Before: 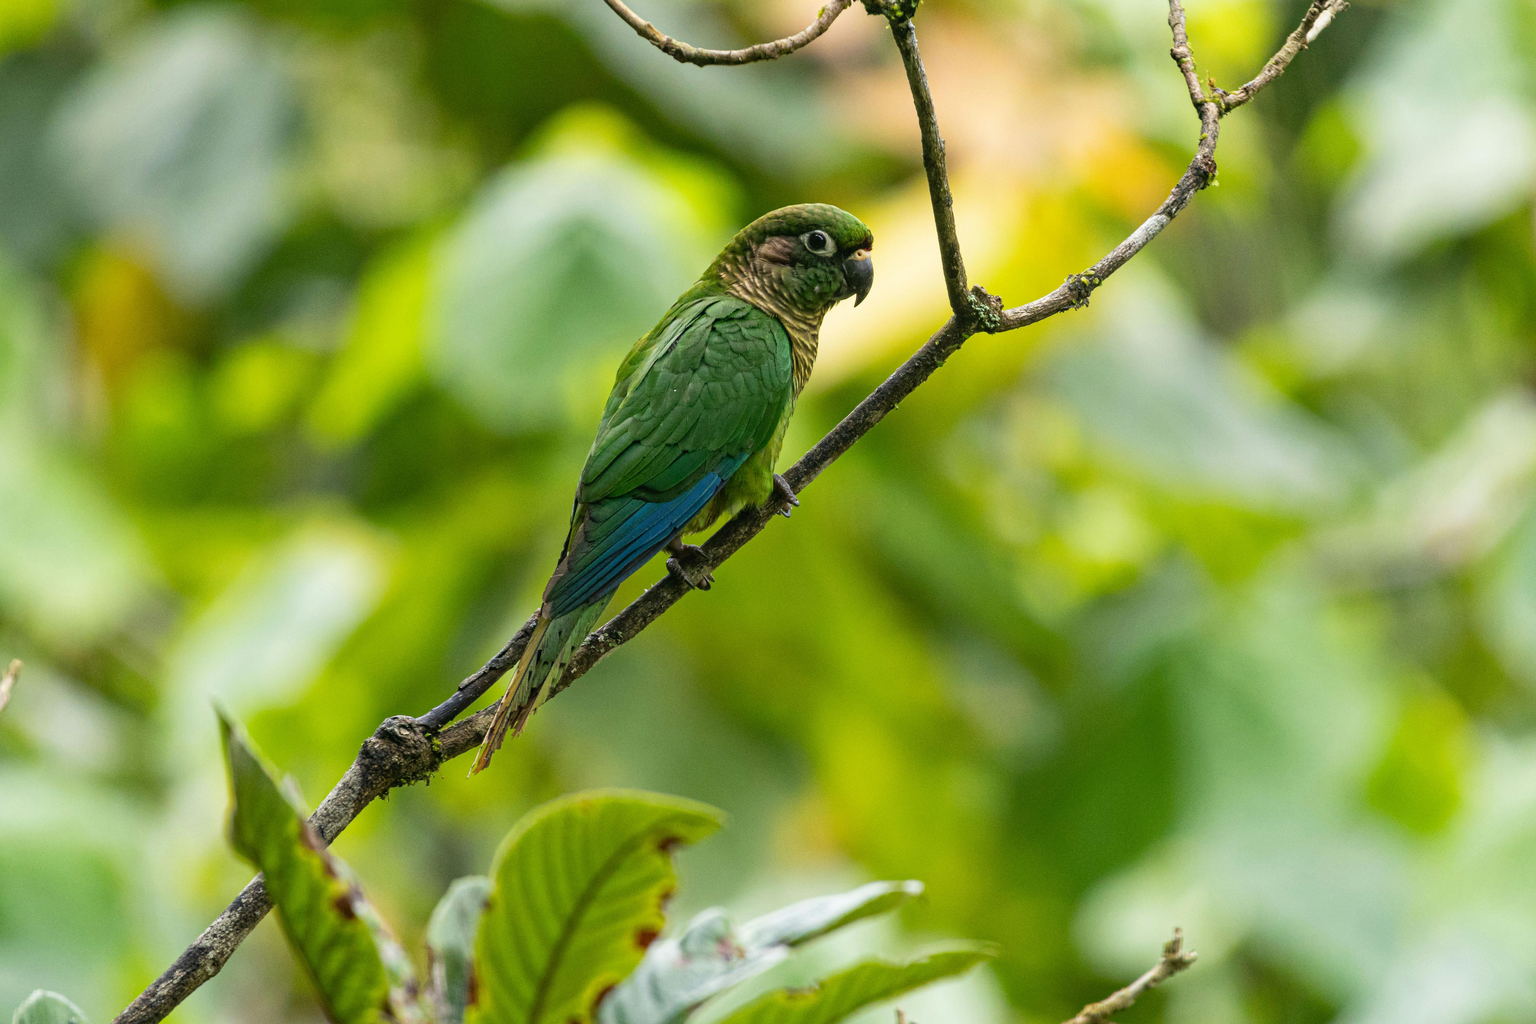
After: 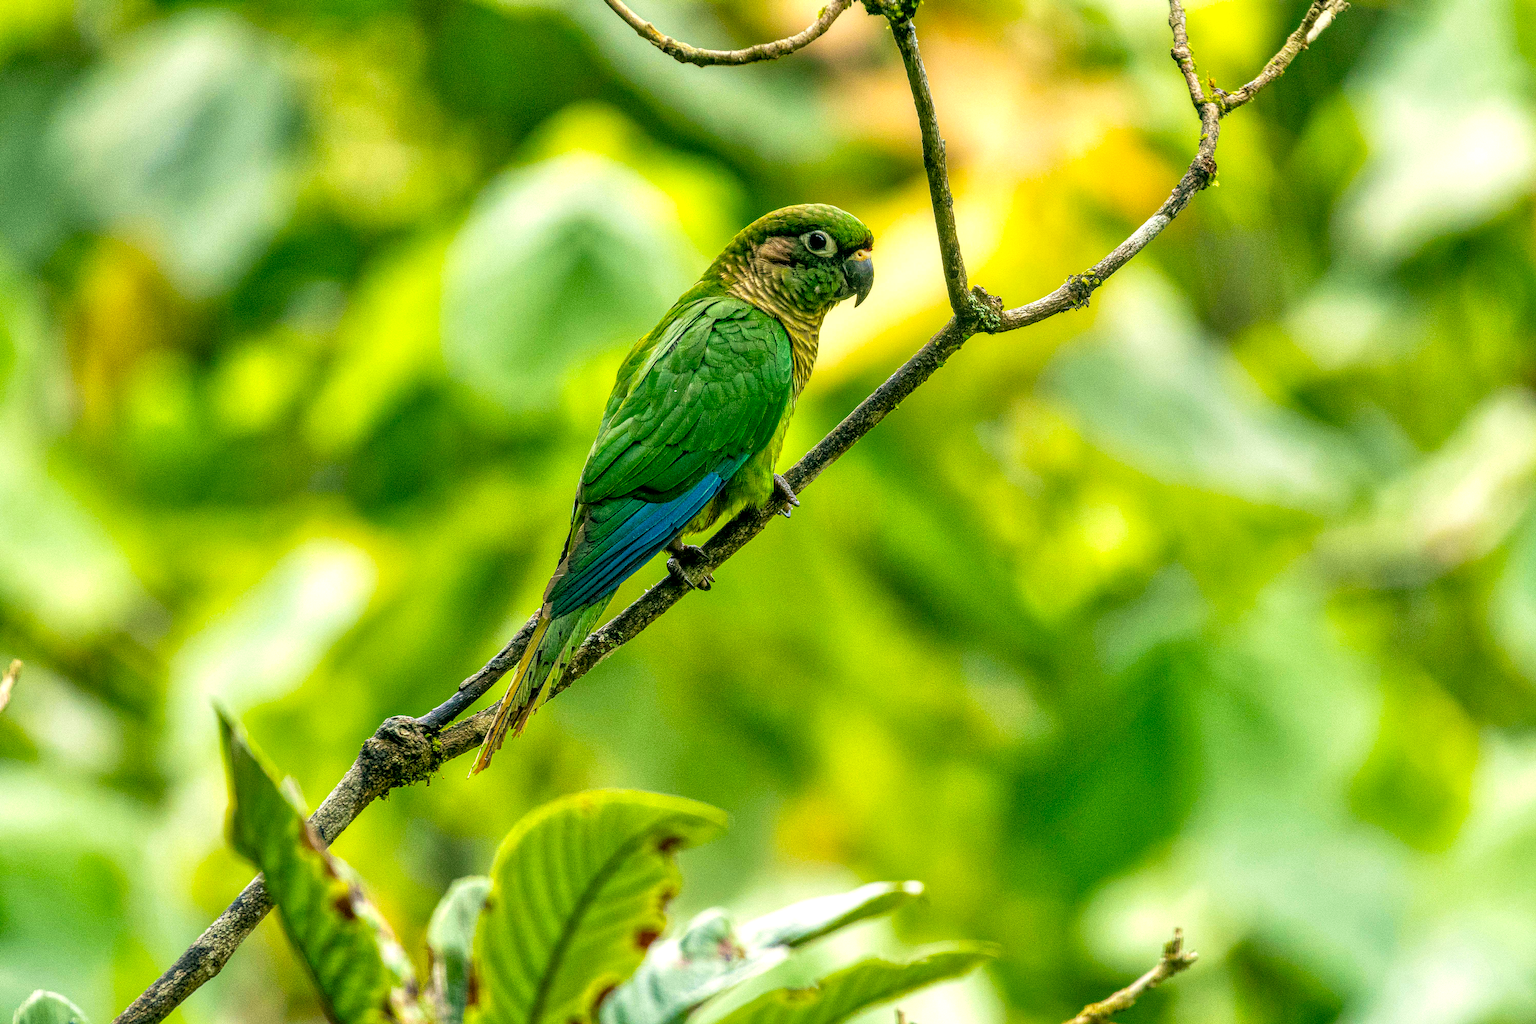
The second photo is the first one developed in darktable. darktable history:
local contrast: highlights 19%, detail 186%
color correction: highlights a* -0.482, highlights b* 9.48, shadows a* -9.48, shadows b* 0.803
sharpen: on, module defaults
color balance rgb: perceptual saturation grading › global saturation 25%, global vibrance 20%
contrast equalizer: y [[0.5, 0.486, 0.447, 0.446, 0.489, 0.5], [0.5 ×6], [0.5 ×6], [0 ×6], [0 ×6]]
velvia: on, module defaults
tone equalizer: -7 EV 0.15 EV, -6 EV 0.6 EV, -5 EV 1.15 EV, -4 EV 1.33 EV, -3 EV 1.15 EV, -2 EV 0.6 EV, -1 EV 0.15 EV, mask exposure compensation -0.5 EV
